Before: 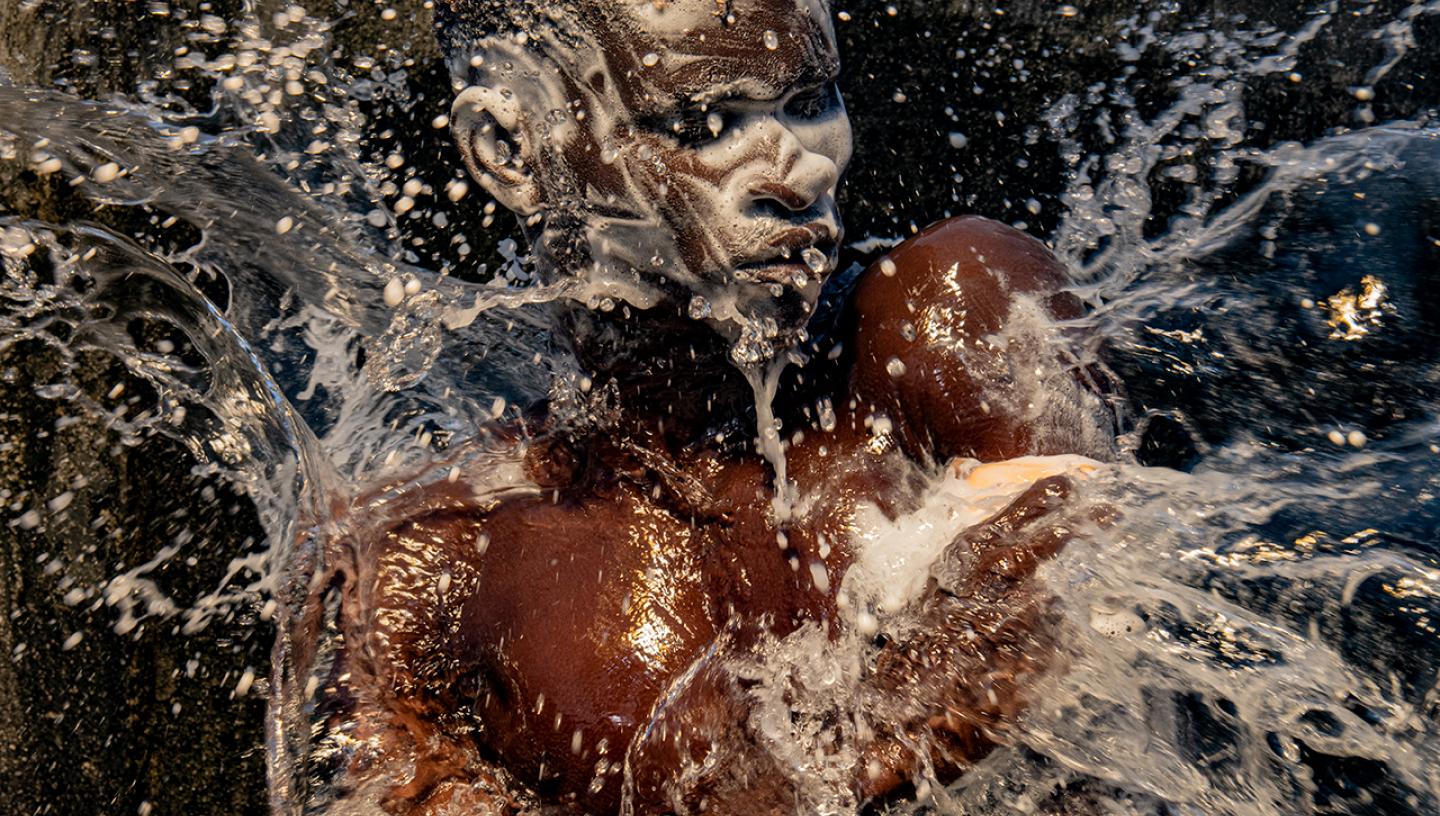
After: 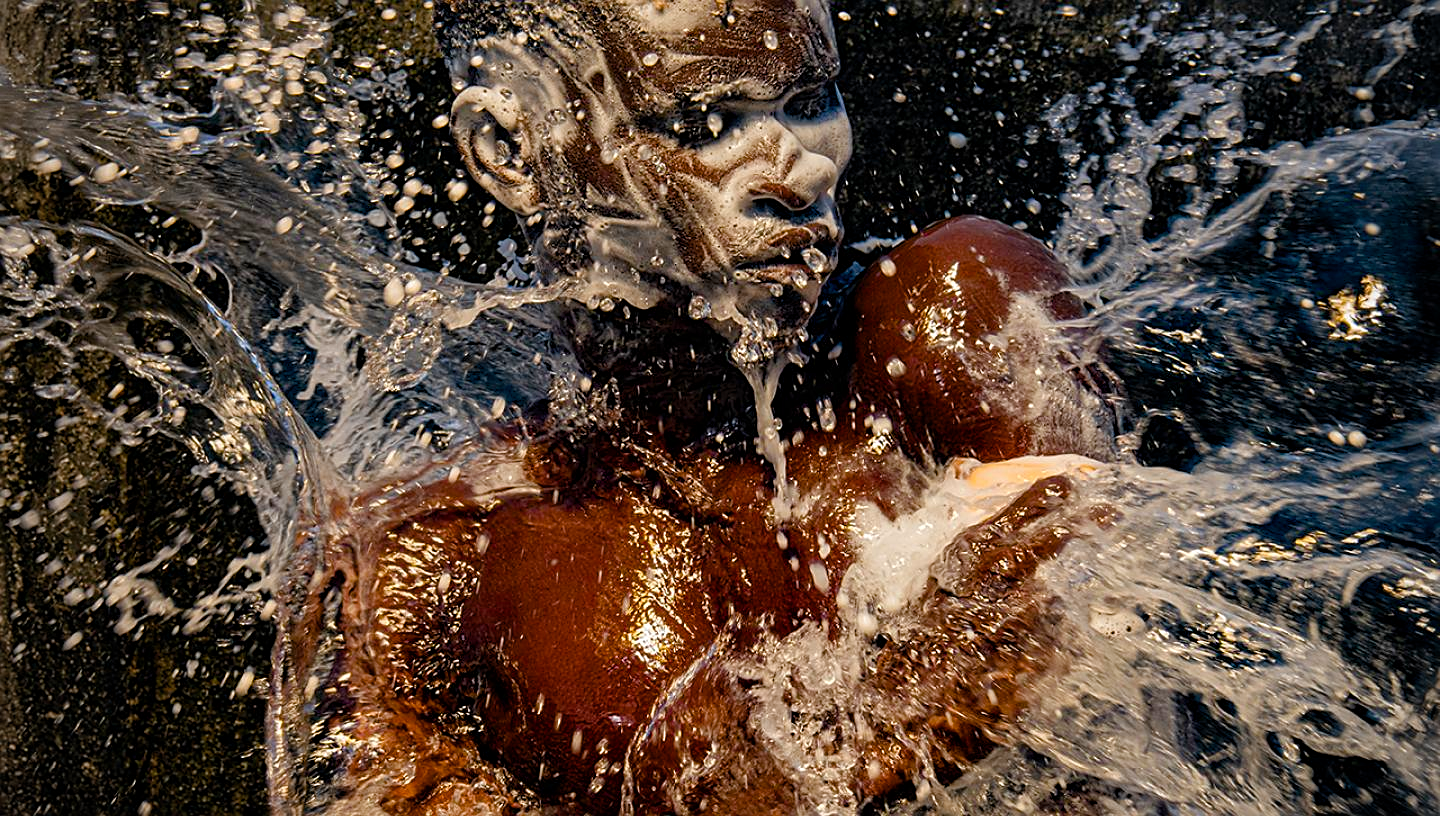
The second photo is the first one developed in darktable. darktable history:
color balance rgb: perceptual saturation grading › global saturation 26.896%, perceptual saturation grading › highlights -27.789%, perceptual saturation grading › mid-tones 15.56%, perceptual saturation grading › shadows 33.854%, global vibrance 20%
sharpen: amount 0.499
vignetting: on, module defaults
